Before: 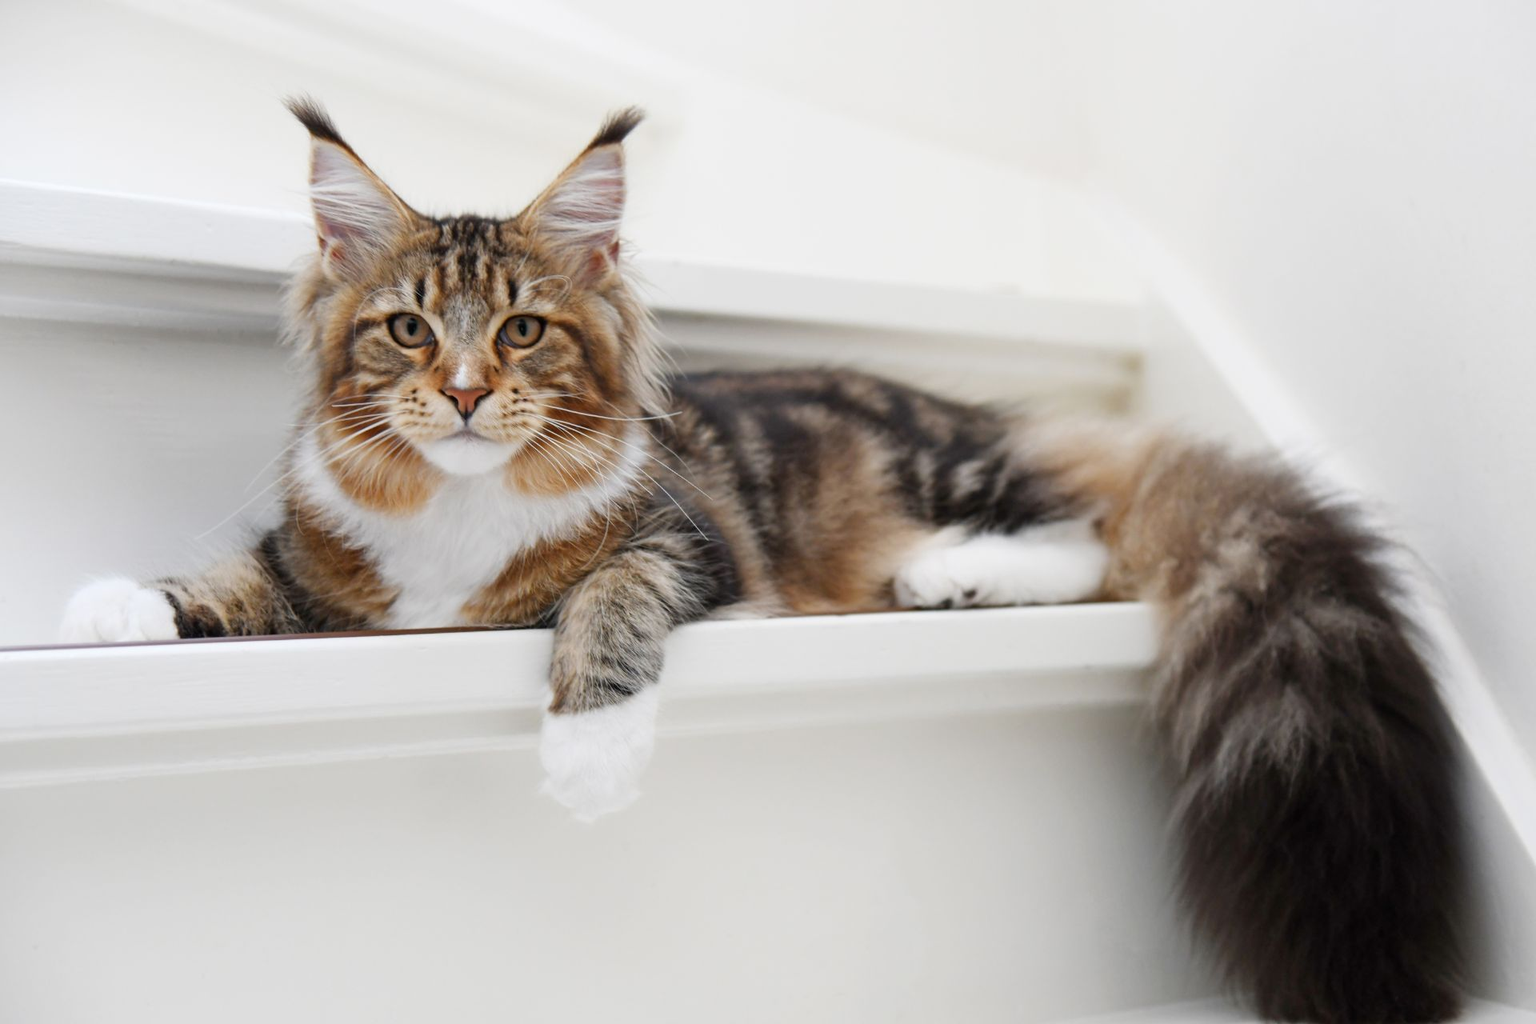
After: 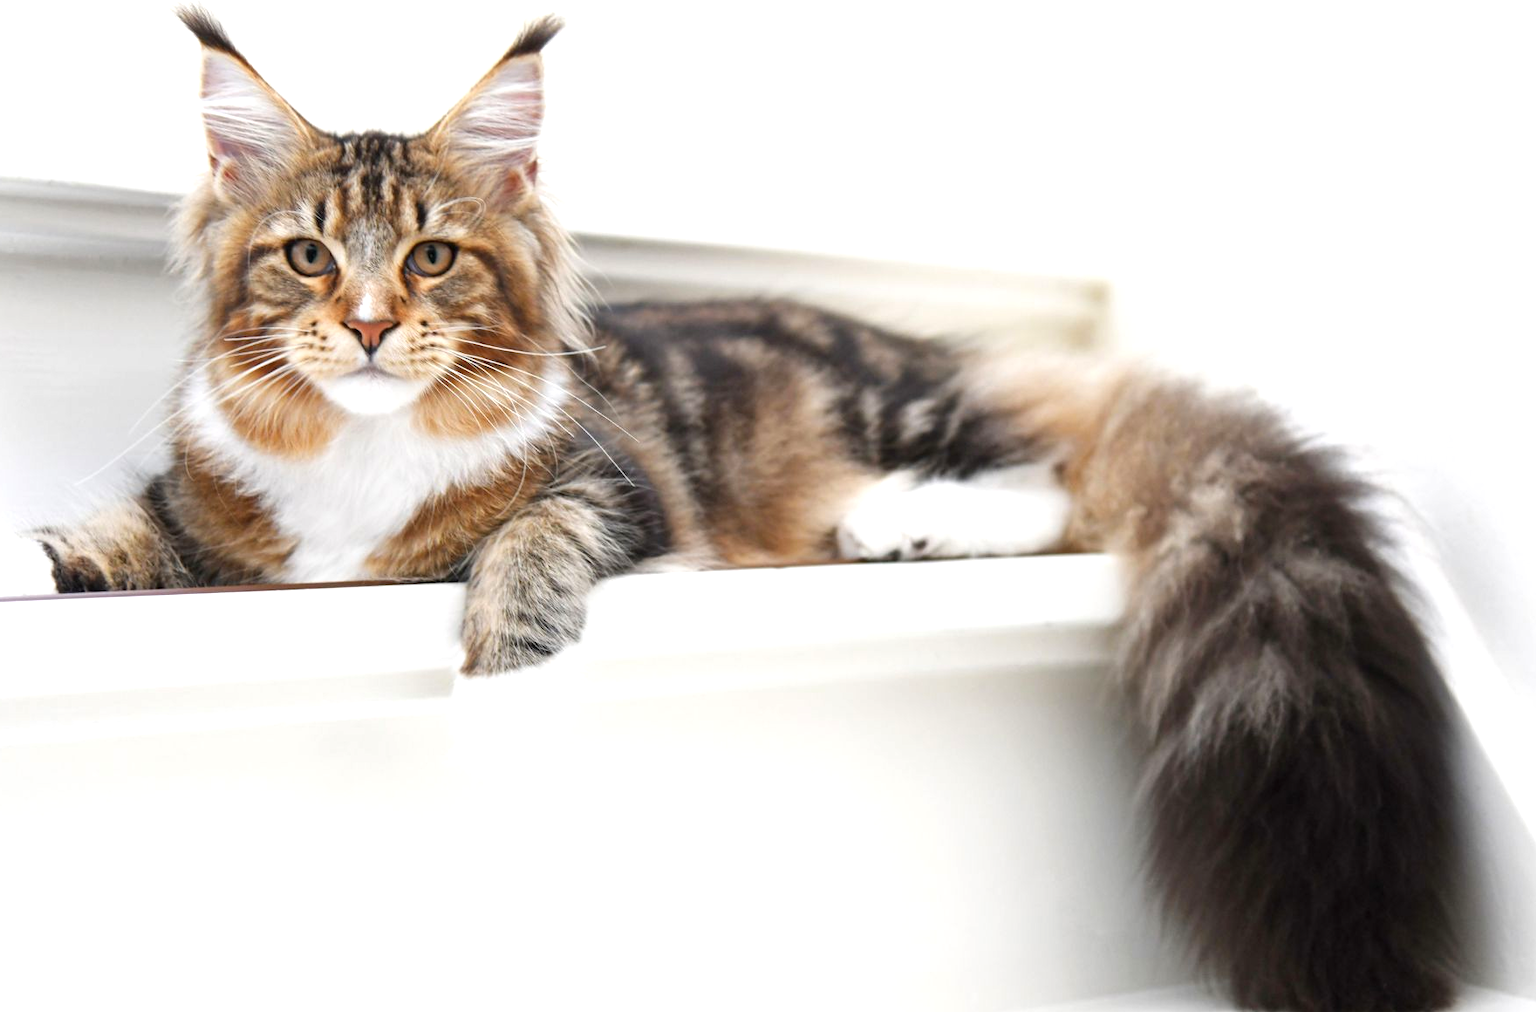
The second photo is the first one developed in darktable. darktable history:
exposure: black level correction 0, exposure 0.7 EV, compensate exposure bias true, compensate highlight preservation false
crop and rotate: left 8.262%, top 9.226%
